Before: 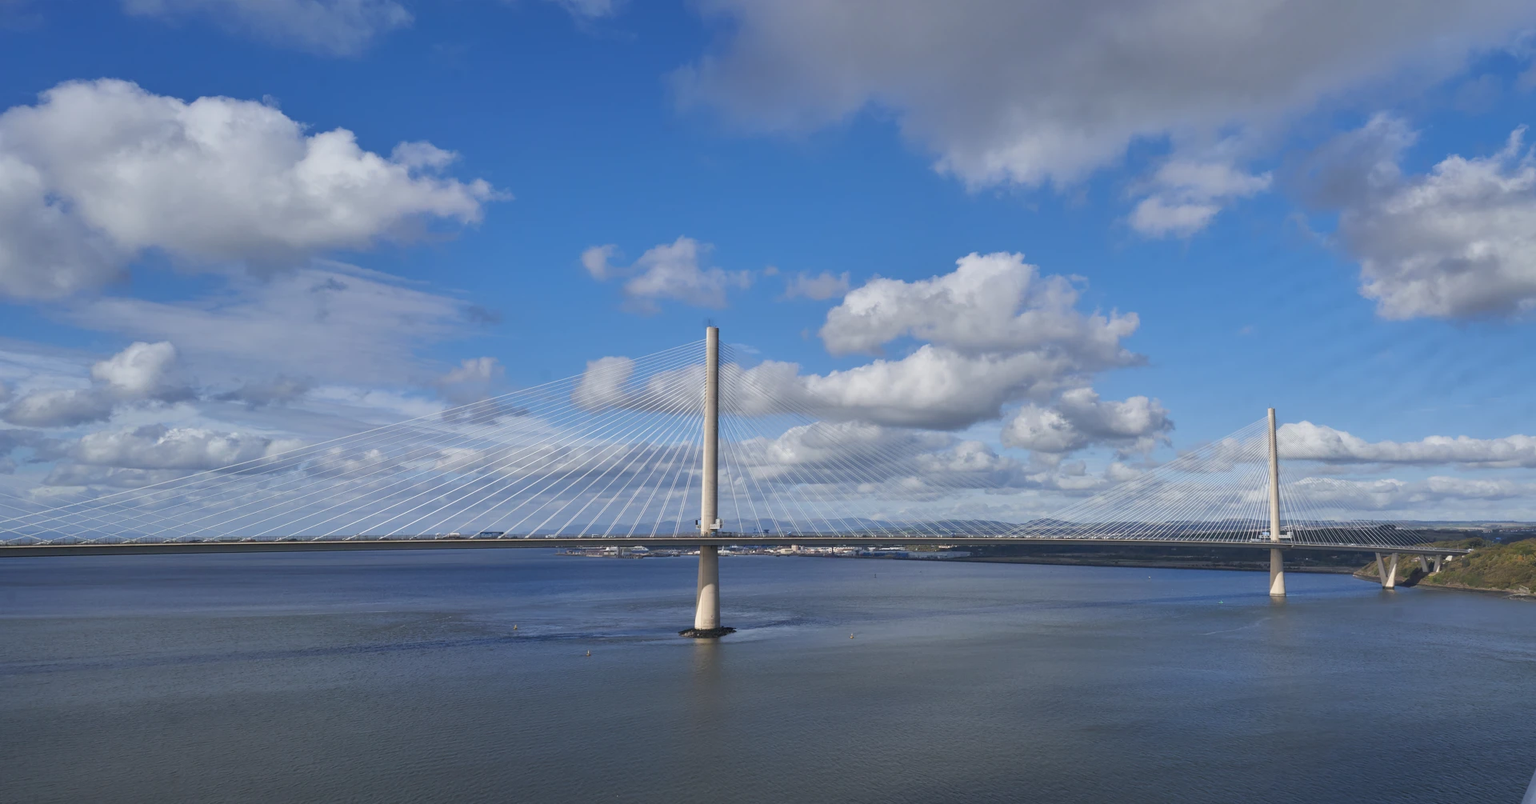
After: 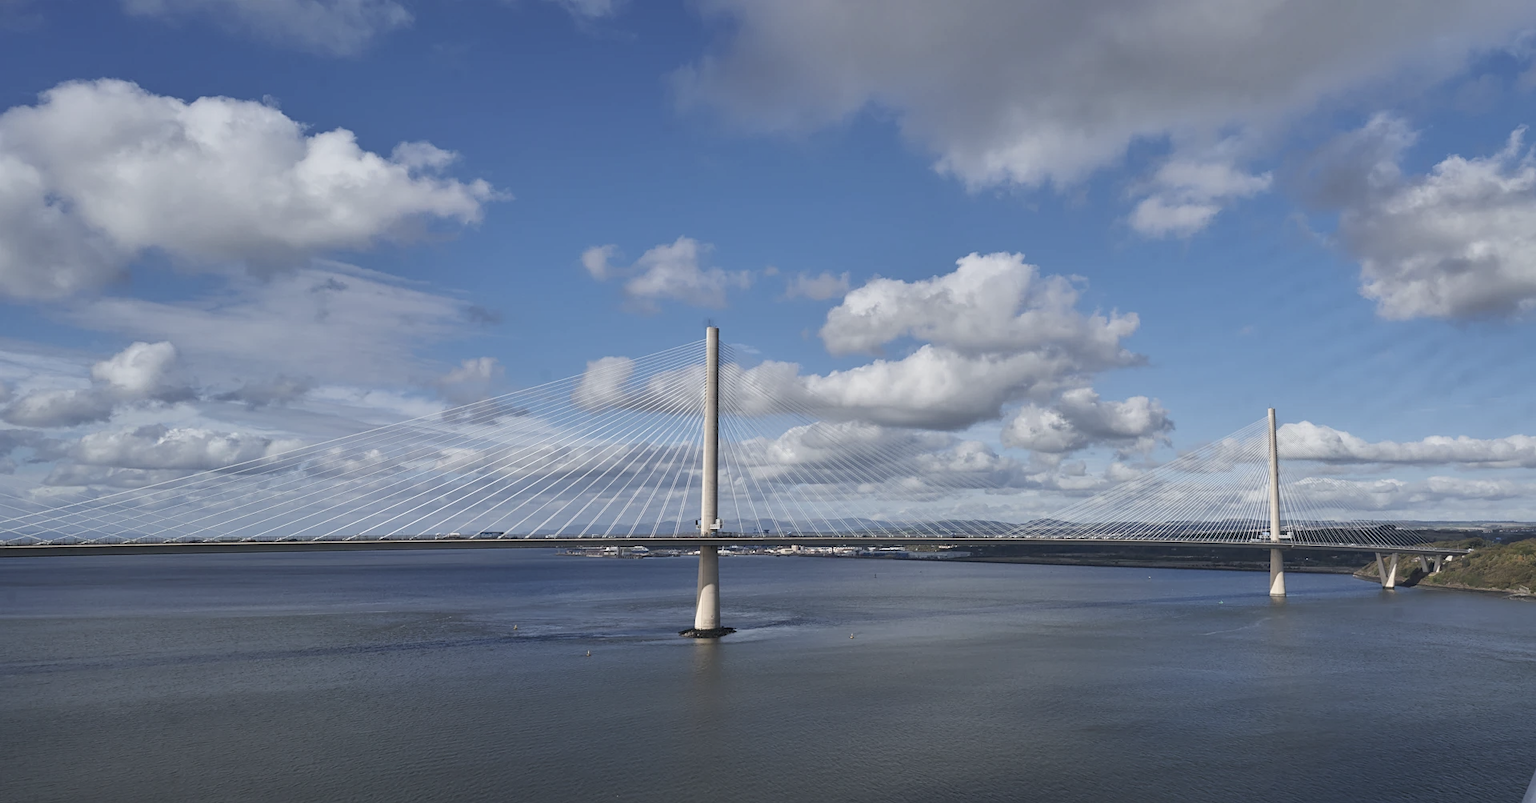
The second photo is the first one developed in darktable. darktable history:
crop: bottom 0.069%
sharpen: amount 0.217
contrast brightness saturation: contrast 0.097, saturation -0.28
